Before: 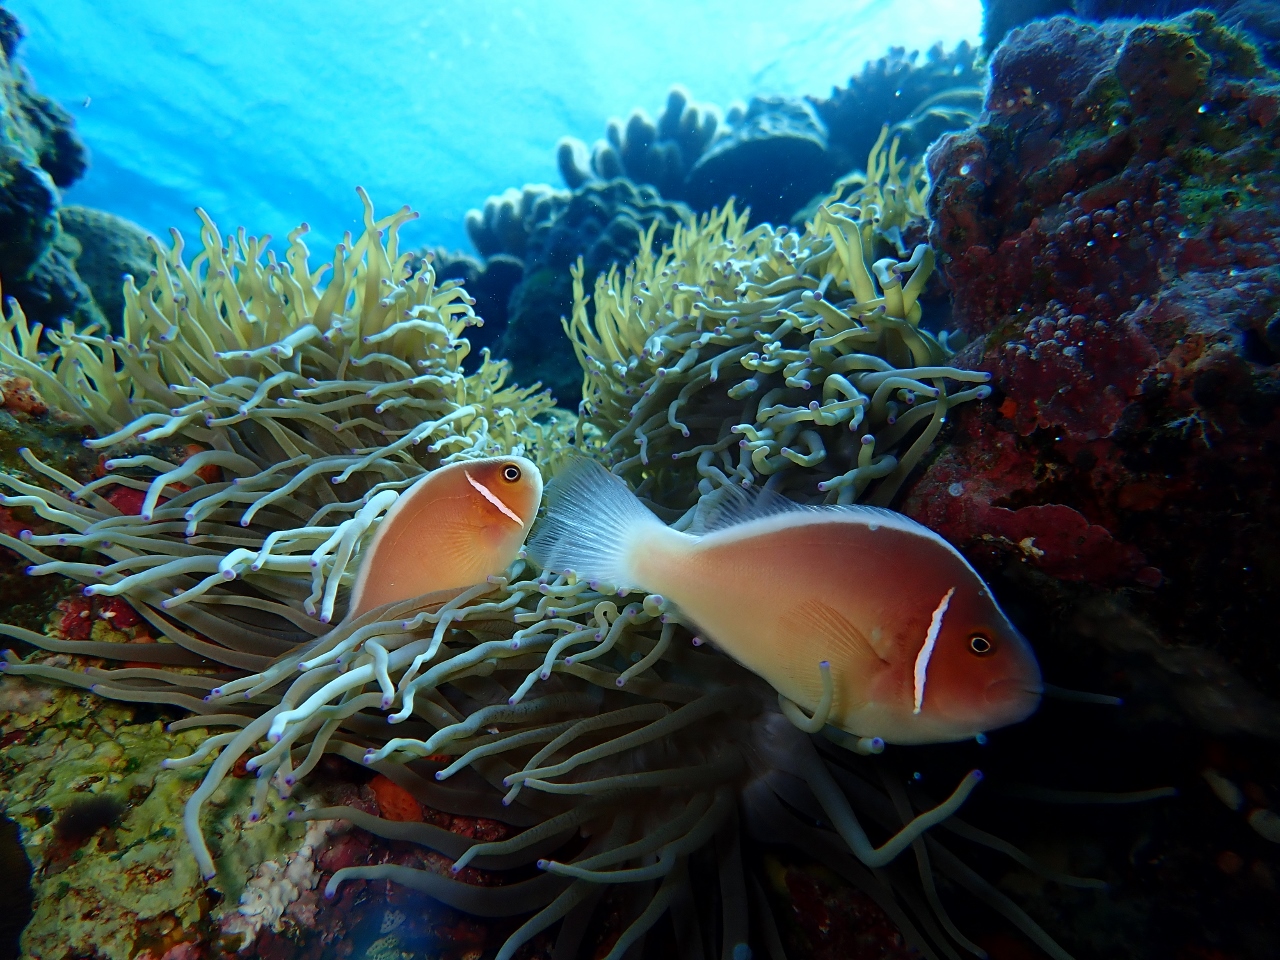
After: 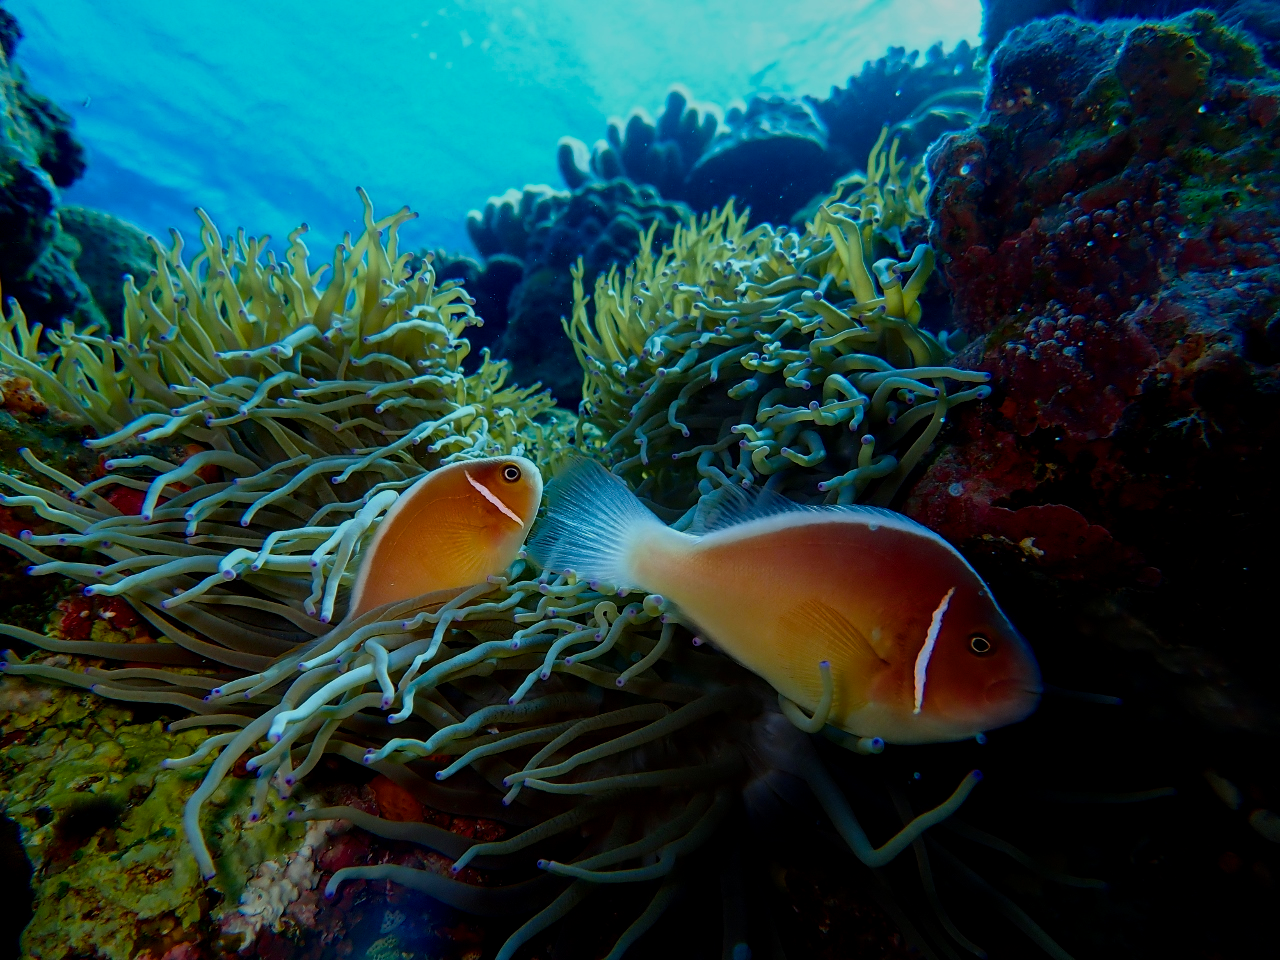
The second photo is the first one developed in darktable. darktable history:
local contrast: on, module defaults
color balance rgb: linear chroma grading › shadows 31.831%, linear chroma grading › global chroma -2.55%, linear chroma grading › mid-tones 4.102%, perceptual saturation grading › global saturation 31.295%, perceptual brilliance grading › highlights 4.365%, perceptual brilliance grading › shadows -10.302%
exposure: black level correction 0, exposure -0.796 EV, compensate highlight preservation false
